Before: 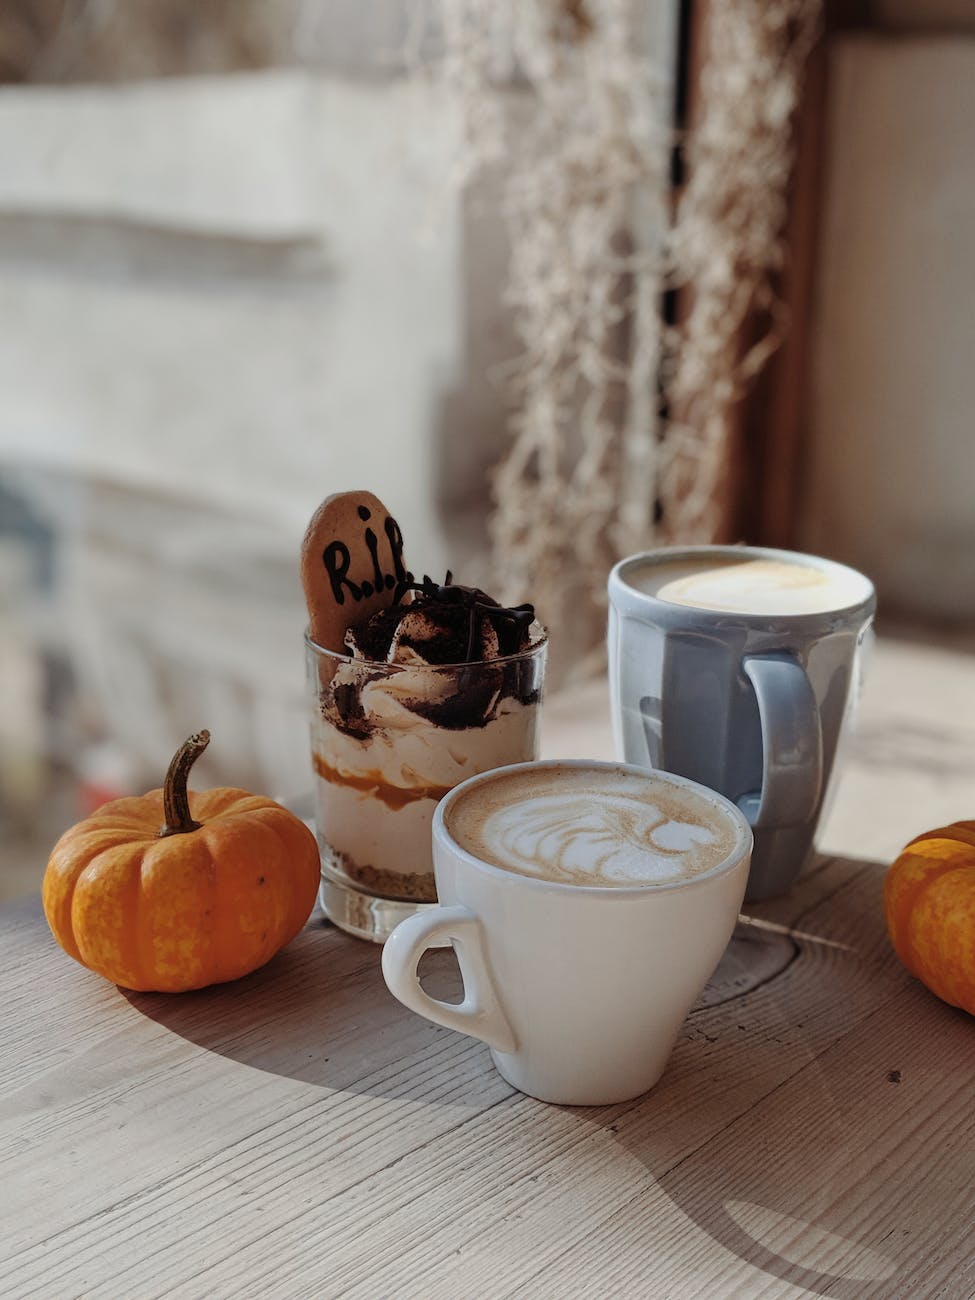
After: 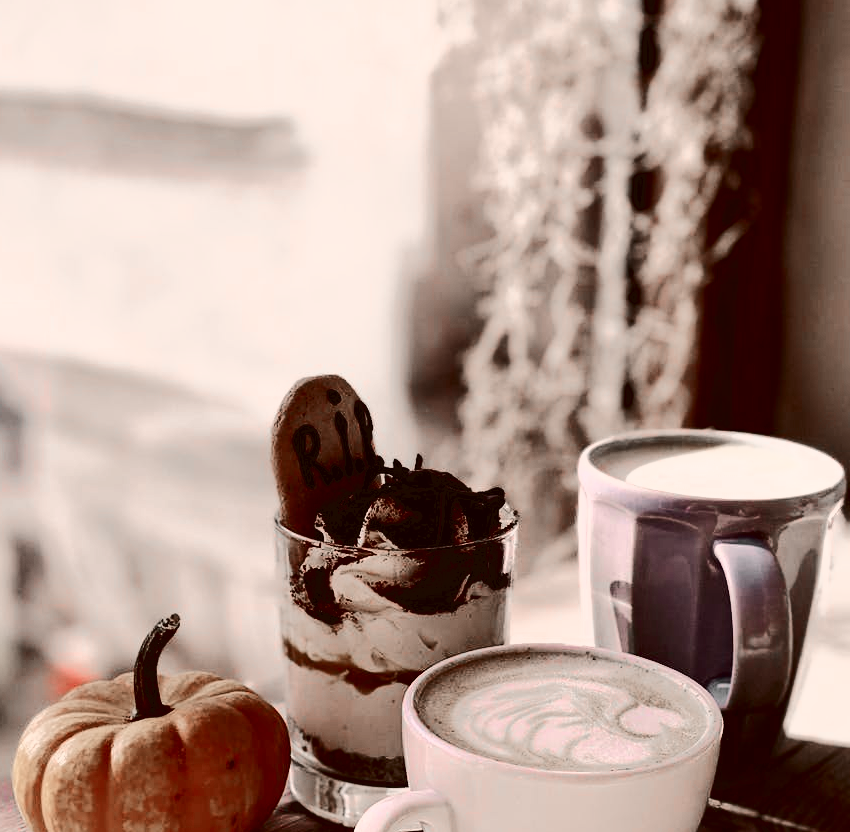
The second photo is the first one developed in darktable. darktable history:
filmic rgb: middle gray luminance 9.13%, black relative exposure -10.55 EV, white relative exposure 3.43 EV, target black luminance 0%, hardness 5.99, latitude 59.63%, contrast 1.092, highlights saturation mix 3.67%, shadows ↔ highlights balance 28.74%
exposure: exposure 0.241 EV, compensate exposure bias true, compensate highlight preservation false
tone curve: curves: ch0 [(0, 0) (0.003, 0.043) (0.011, 0.043) (0.025, 0.035) (0.044, 0.042) (0.069, 0.035) (0.1, 0.03) (0.136, 0.017) (0.177, 0.03) (0.224, 0.06) (0.277, 0.118) (0.335, 0.189) (0.399, 0.297) (0.468, 0.483) (0.543, 0.631) (0.623, 0.746) (0.709, 0.823) (0.801, 0.944) (0.898, 0.966) (1, 1)], color space Lab, independent channels, preserve colors none
color correction: highlights a* 10.21, highlights b* 9.7, shadows a* 8.52, shadows b* 8.49, saturation 0.818
crop: left 3.128%, top 8.954%, right 9.612%, bottom 26.995%
color zones: curves: ch1 [(0, 0.831) (0.08, 0.771) (0.157, 0.268) (0.241, 0.207) (0.562, -0.005) (0.714, -0.013) (0.876, 0.01) (1, 0.831)]
